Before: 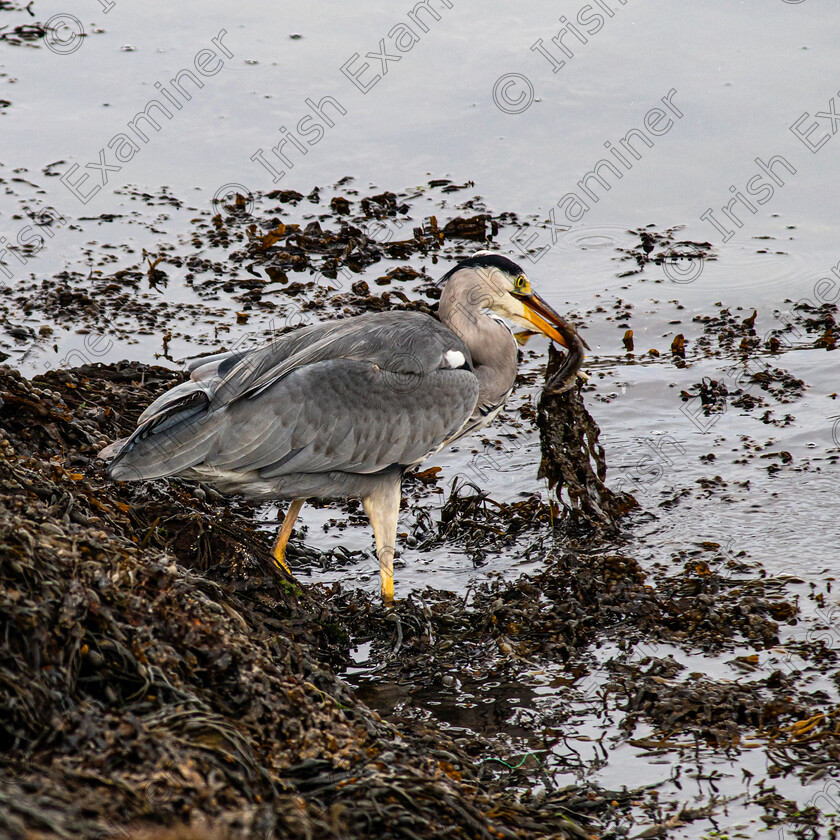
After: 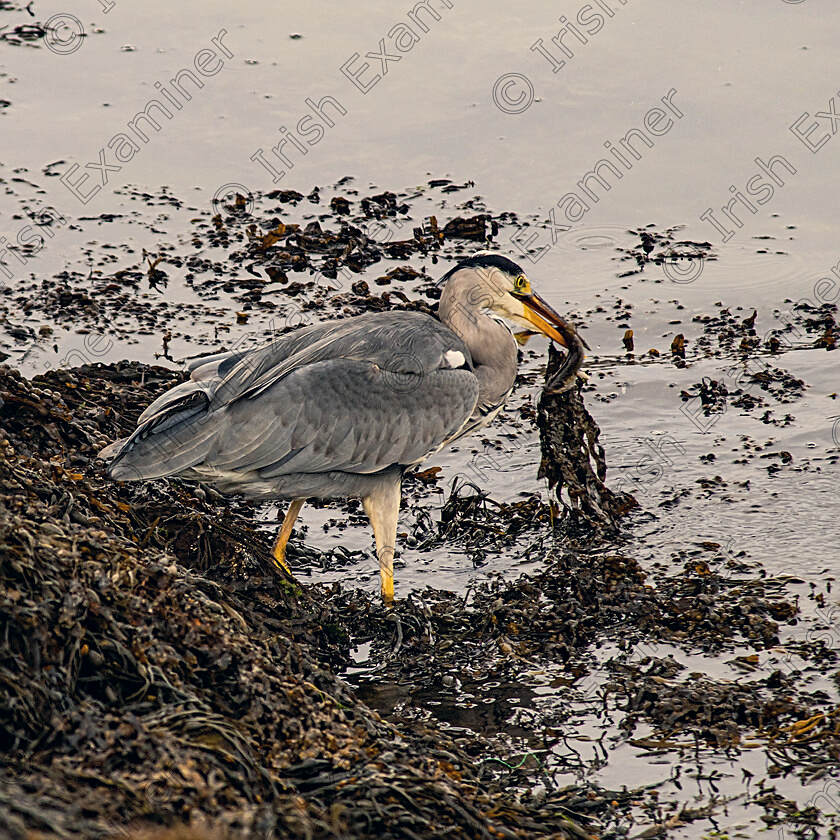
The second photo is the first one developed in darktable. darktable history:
color correction: highlights a* 2.81, highlights b* 5.03, shadows a* -2.24, shadows b* -4.87, saturation 0.792
sharpen: on, module defaults
exposure: compensate exposure bias true, compensate highlight preservation false
color balance rgb: power › hue 206.13°, highlights gain › chroma 3.017%, highlights gain › hue 76.05°, perceptual saturation grading › global saturation 19.35%, contrast -9.411%
